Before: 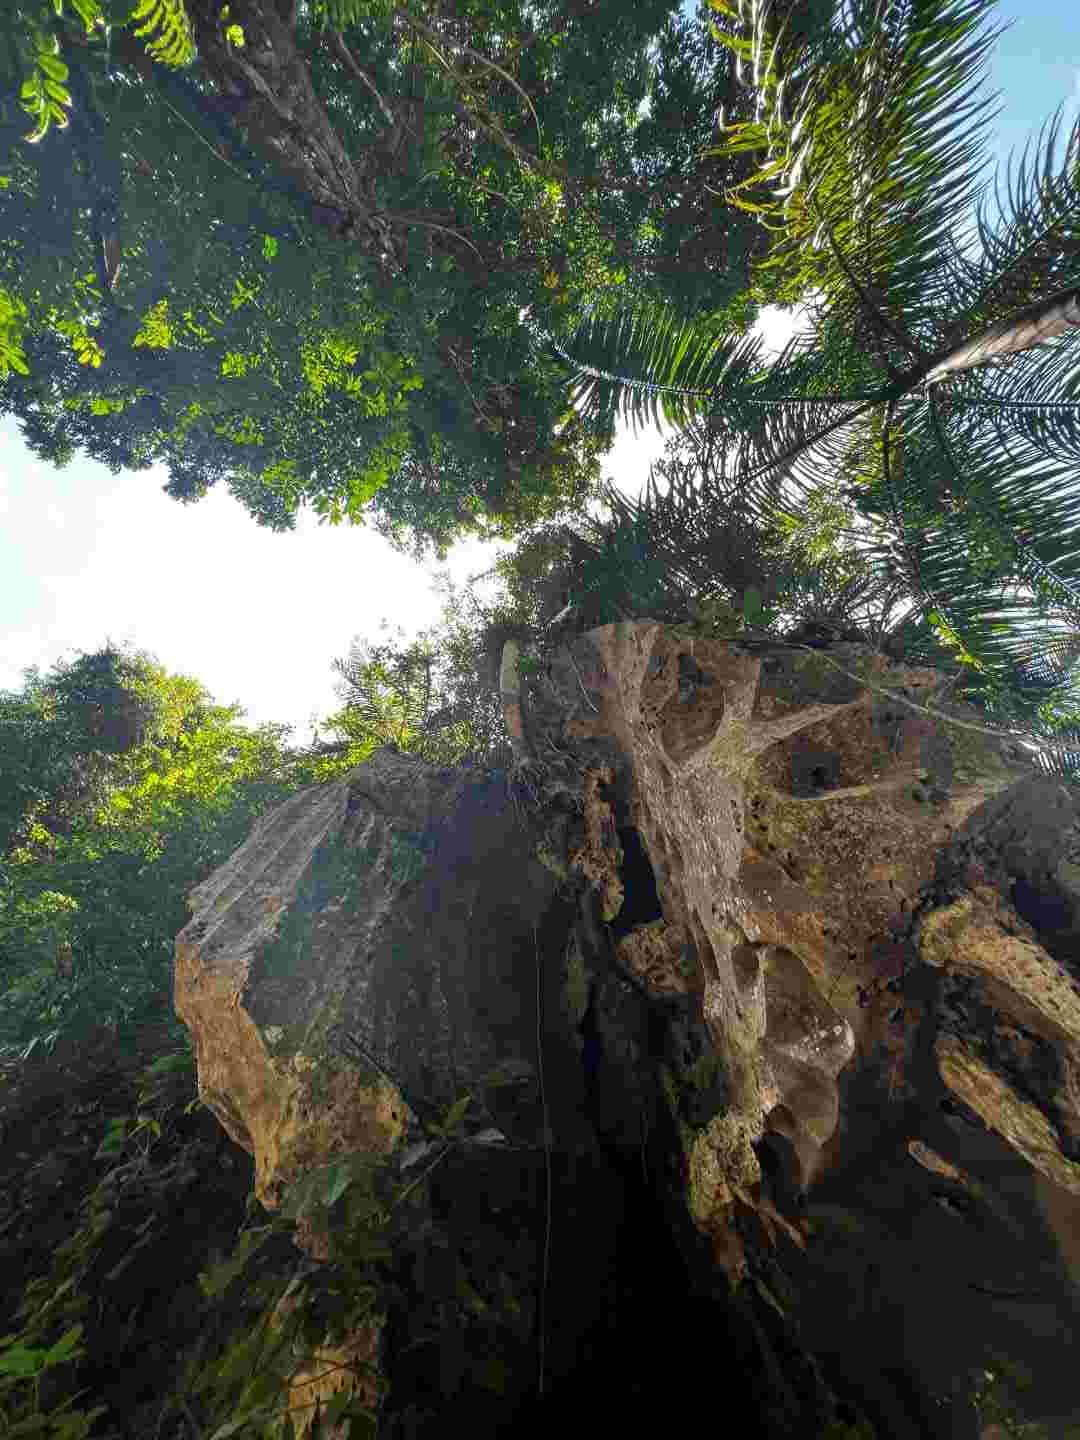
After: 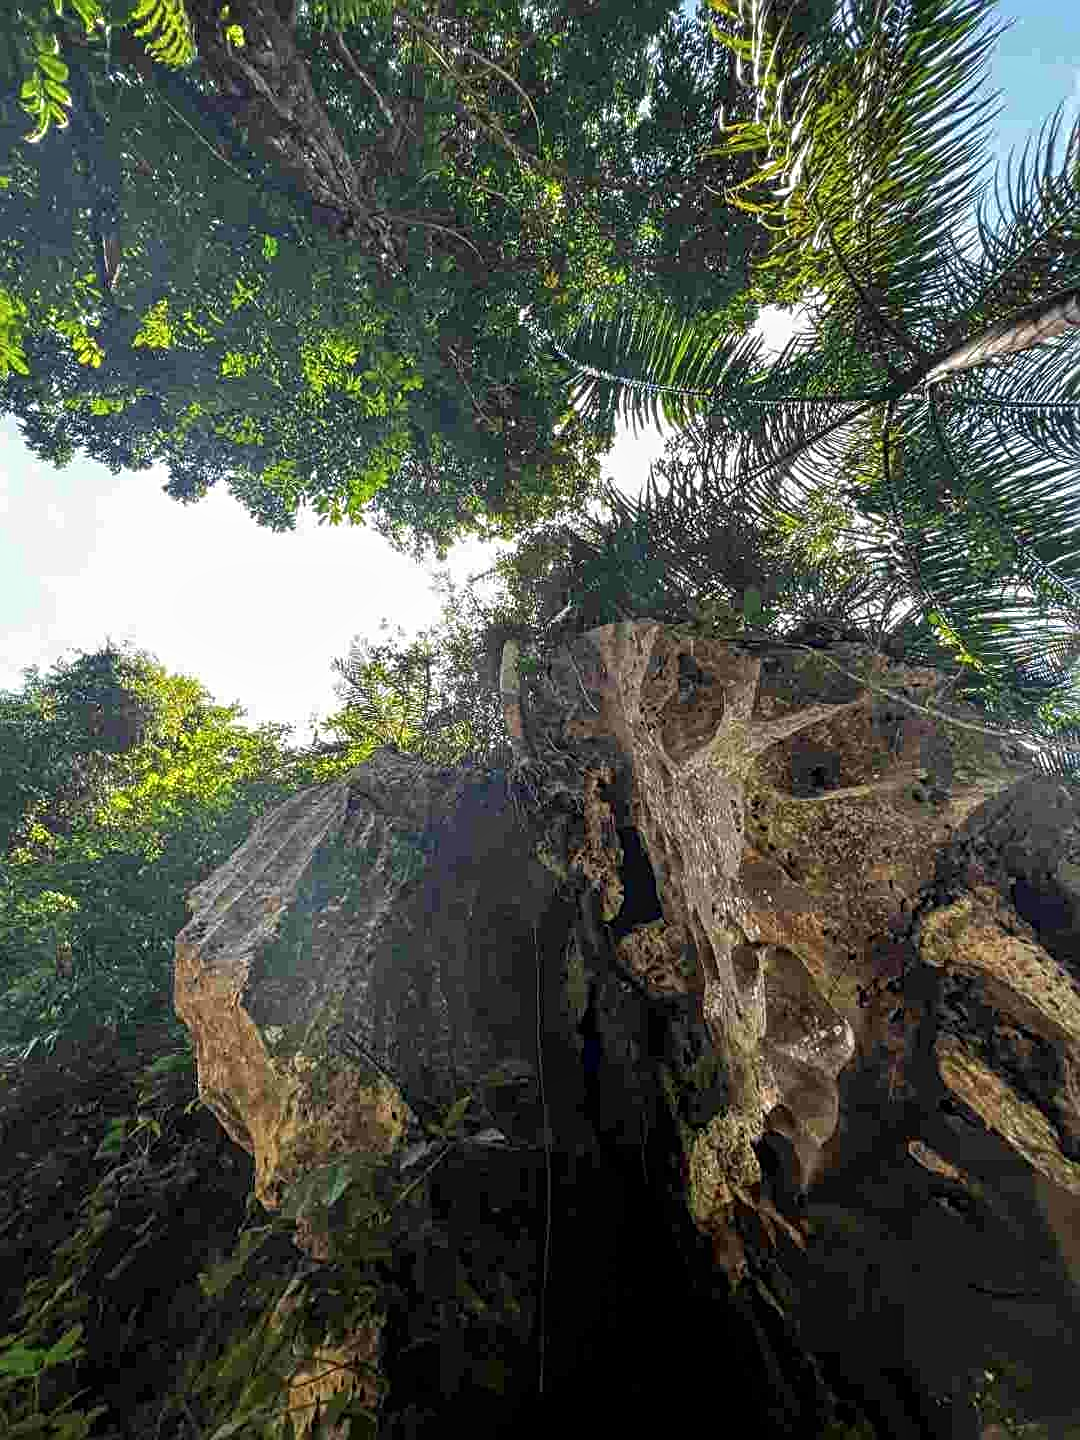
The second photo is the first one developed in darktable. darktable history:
local contrast: on, module defaults
sharpen: radius 2.767
